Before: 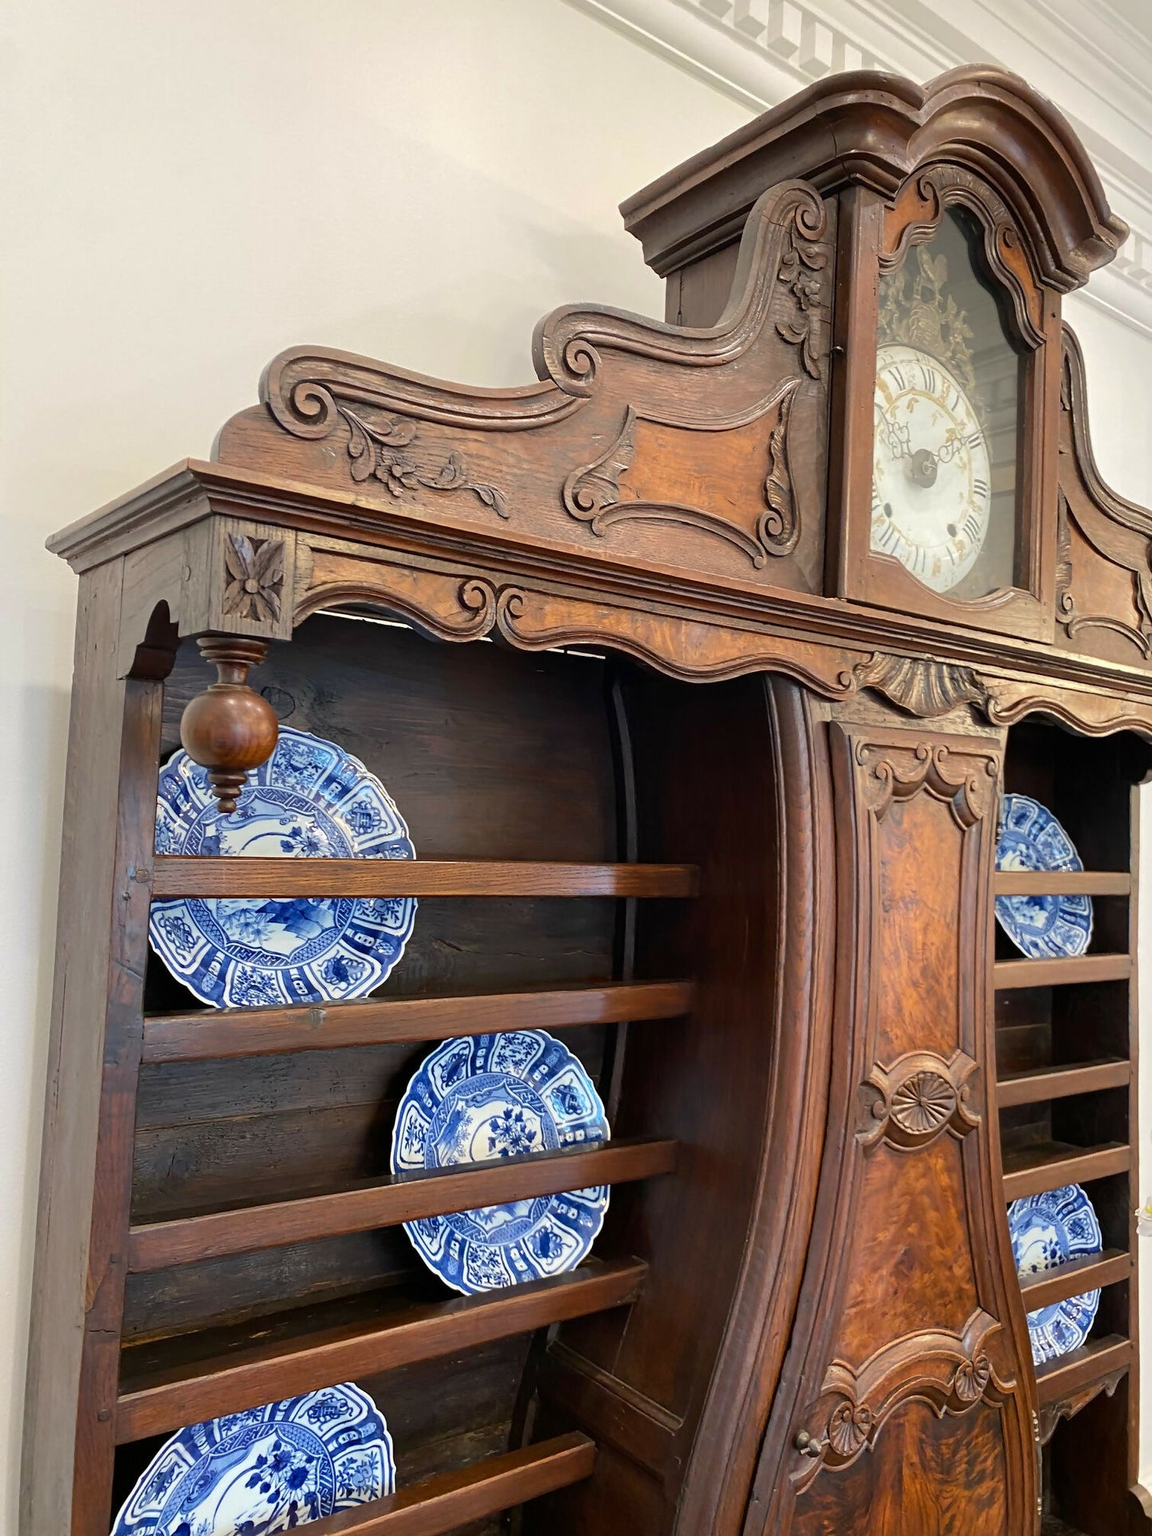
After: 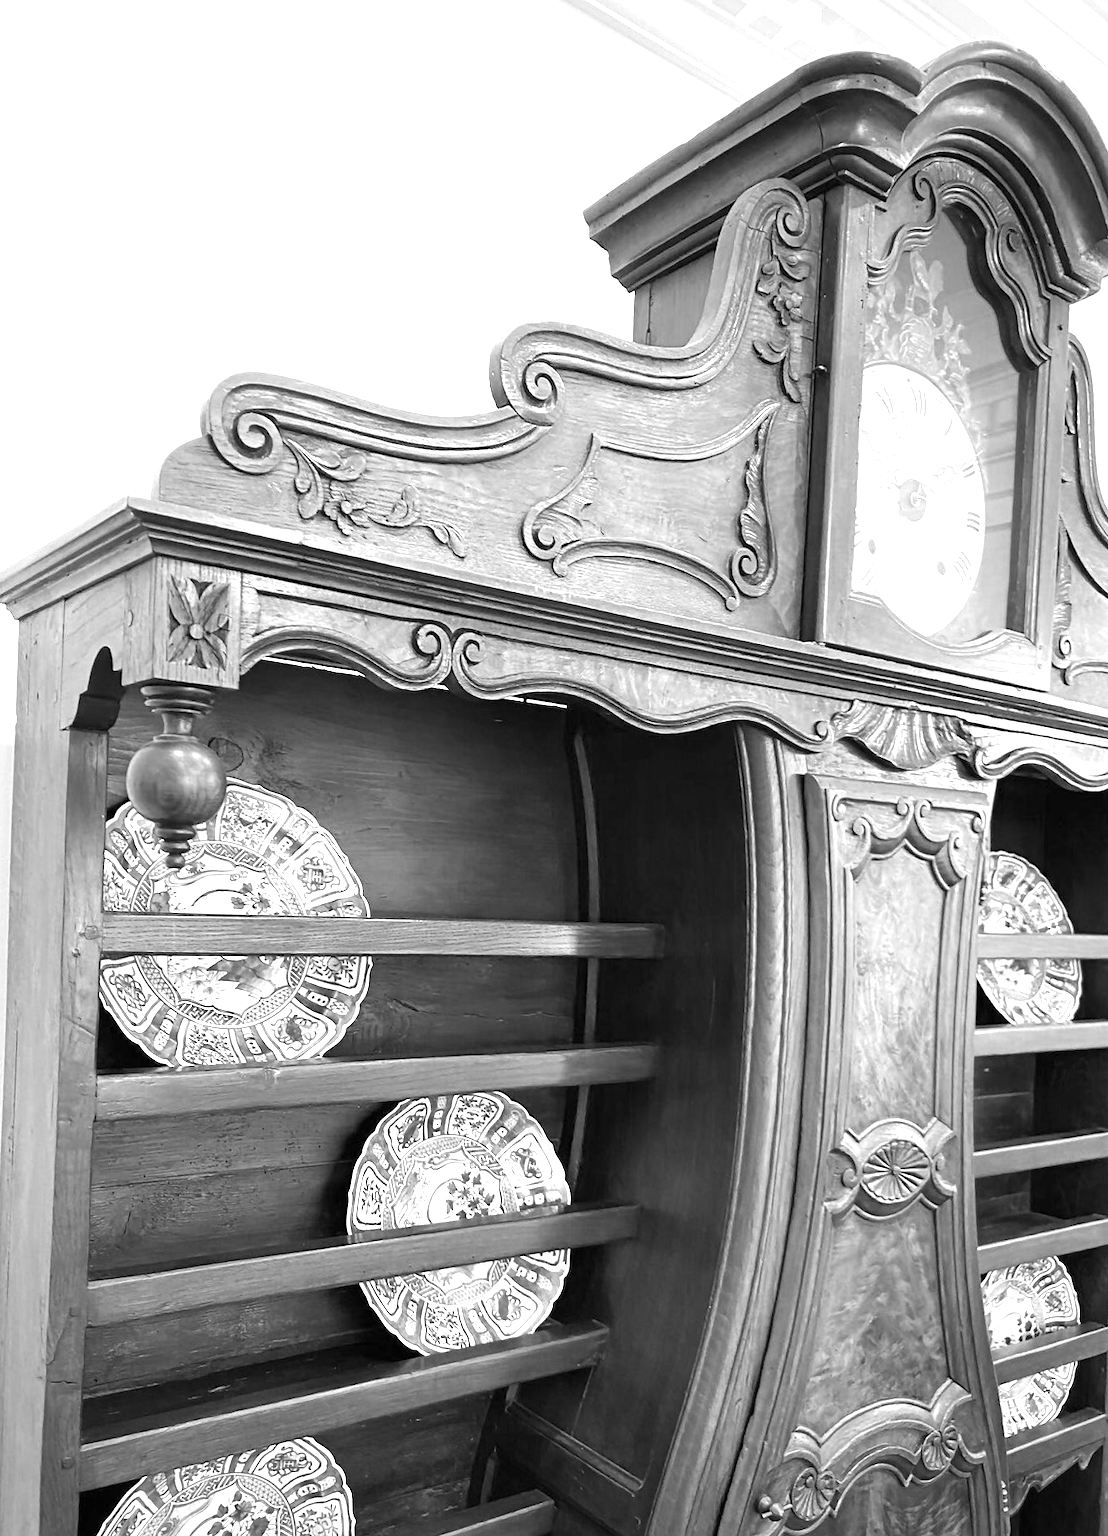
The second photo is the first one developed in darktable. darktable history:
vignetting: fall-off start 100%, brightness -0.282, width/height ratio 1.31
white balance: emerald 1
exposure: black level correction 0, exposure 1.5 EV, compensate exposure bias true, compensate highlight preservation false
rotate and perspective: rotation 0.074°, lens shift (vertical) 0.096, lens shift (horizontal) -0.041, crop left 0.043, crop right 0.952, crop top 0.024, crop bottom 0.979
color calibration: output gray [0.22, 0.42, 0.37, 0], gray › normalize channels true, illuminant same as pipeline (D50), adaptation XYZ, x 0.346, y 0.359, gamut compression 0
color zones: curves: ch1 [(0, 0.679) (0.143, 0.647) (0.286, 0.261) (0.378, -0.011) (0.571, 0.396) (0.714, 0.399) (0.857, 0.406) (1, 0.679)]
crop and rotate: left 2.536%, right 1.107%, bottom 2.246%
